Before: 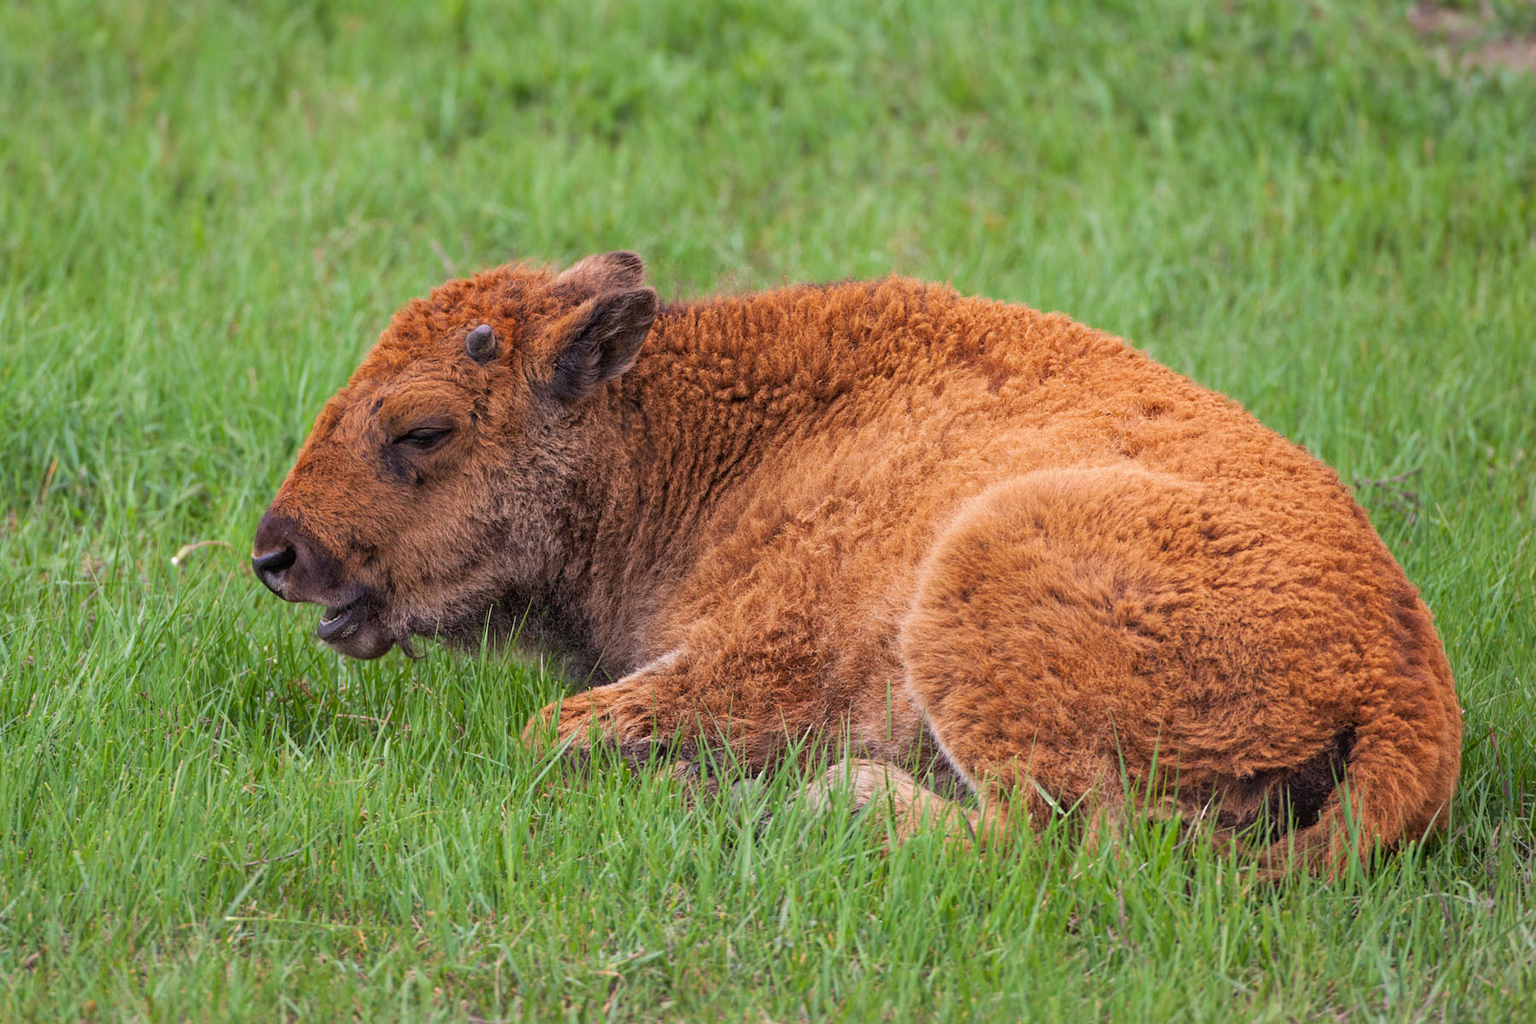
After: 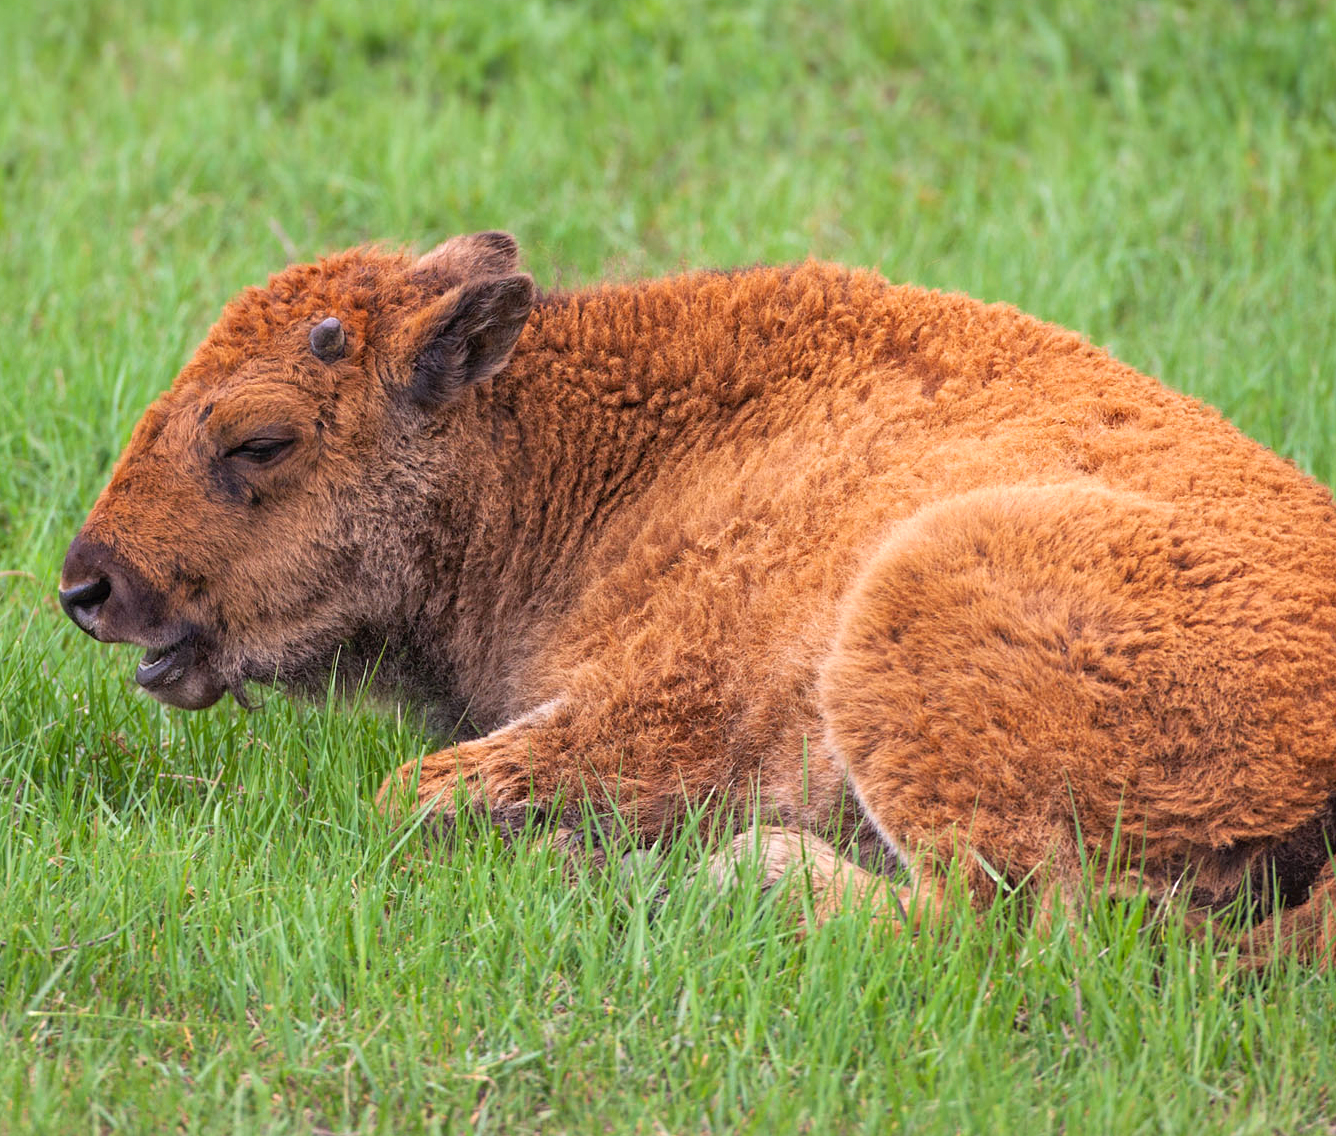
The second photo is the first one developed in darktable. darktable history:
exposure: black level correction 0, compensate exposure bias true, compensate highlight preservation false
crop and rotate: left 13.15%, top 5.251%, right 12.609%
